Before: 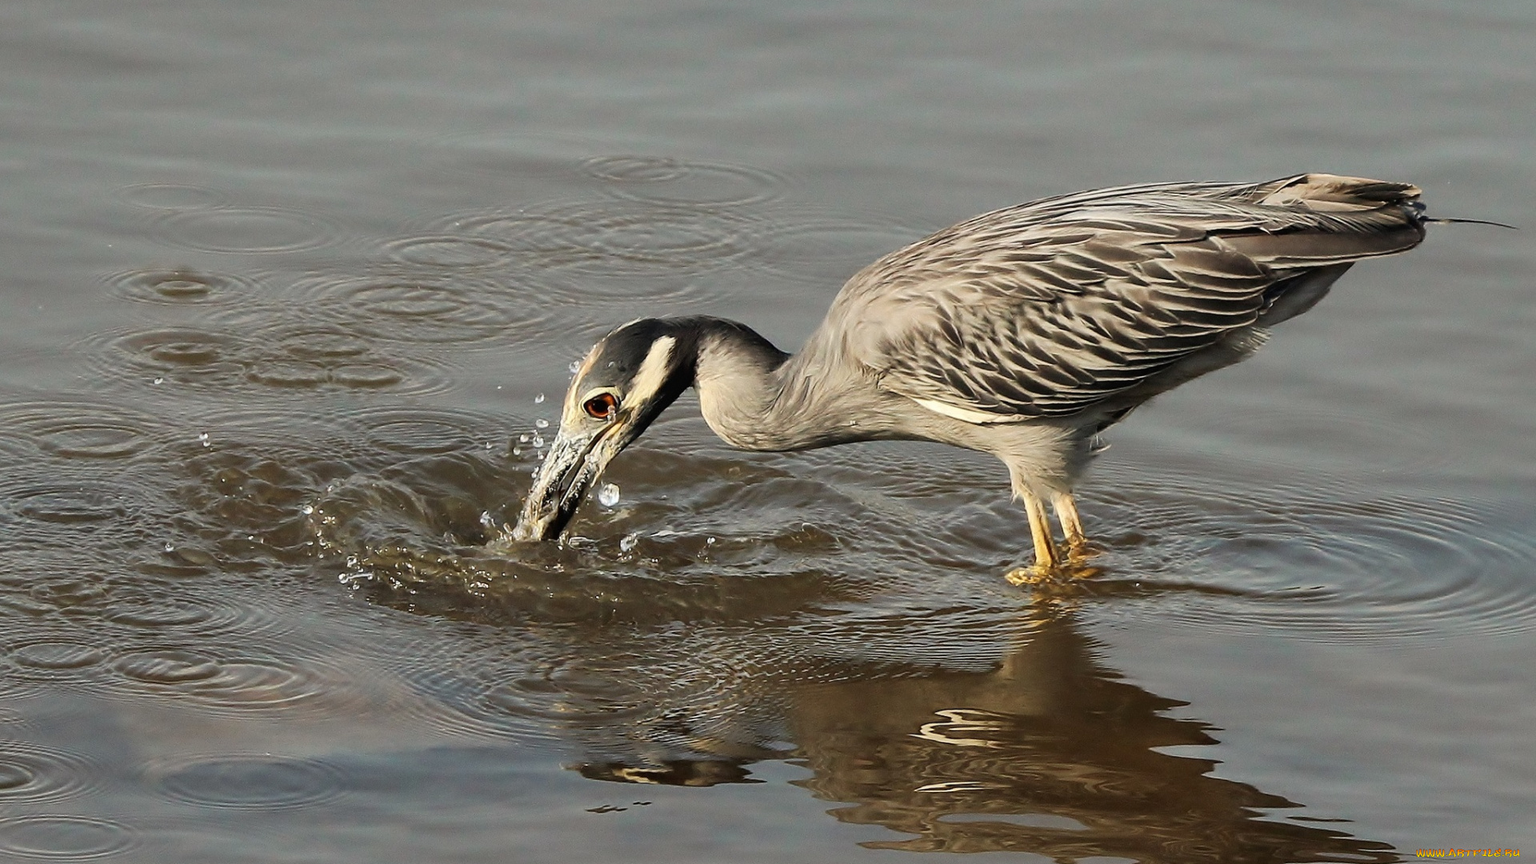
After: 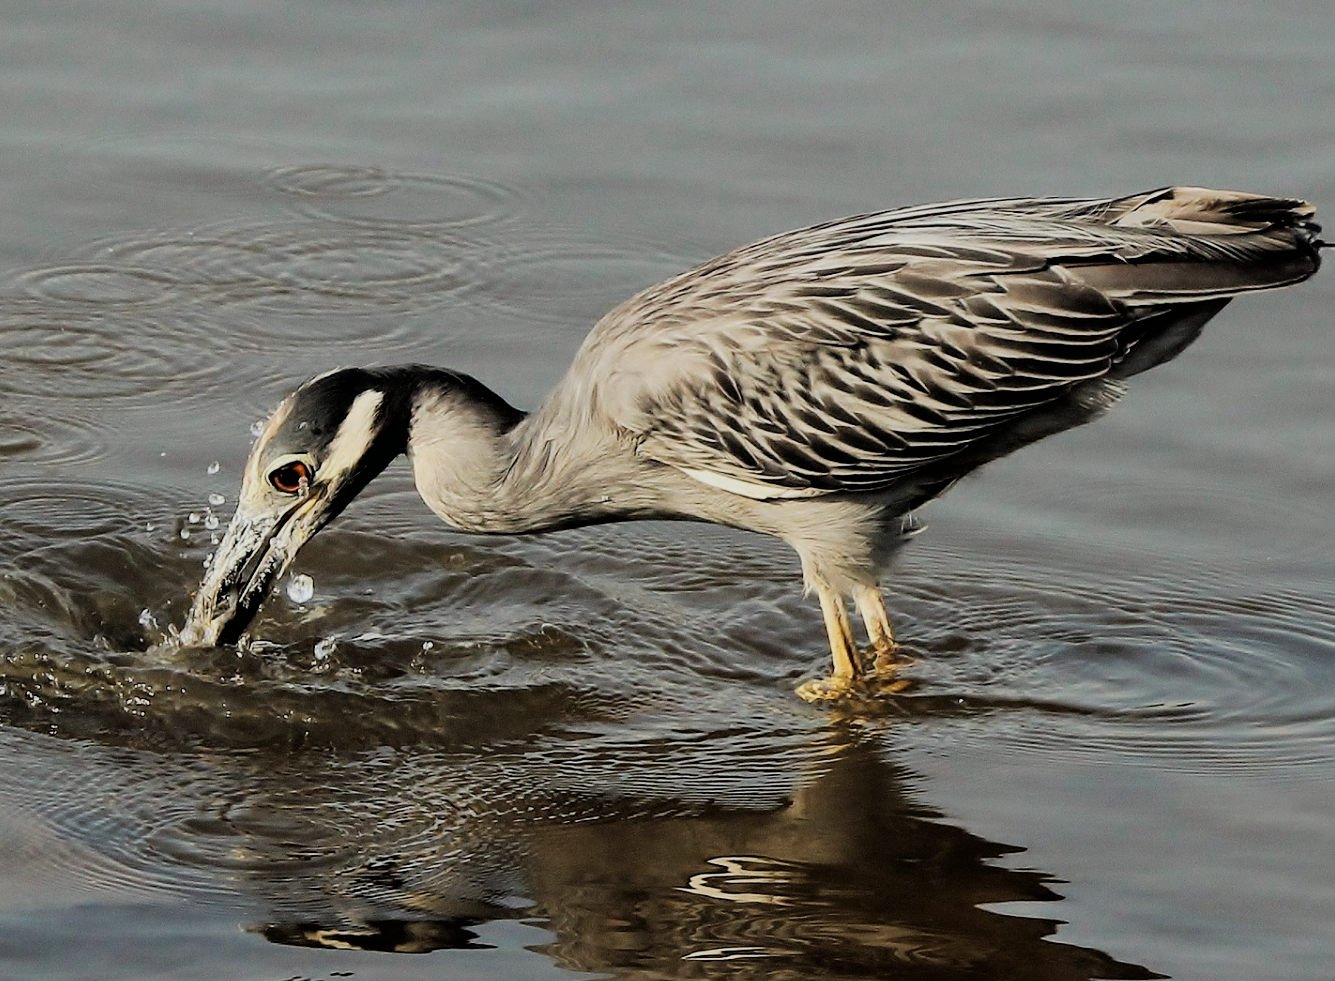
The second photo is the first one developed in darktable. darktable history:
filmic rgb: black relative exposure -5 EV, hardness 2.88, contrast 1.2, highlights saturation mix -30%
crop and rotate: left 24.034%, top 2.838%, right 6.406%, bottom 6.299%
tone equalizer: on, module defaults
white balance: red 0.986, blue 1.01
